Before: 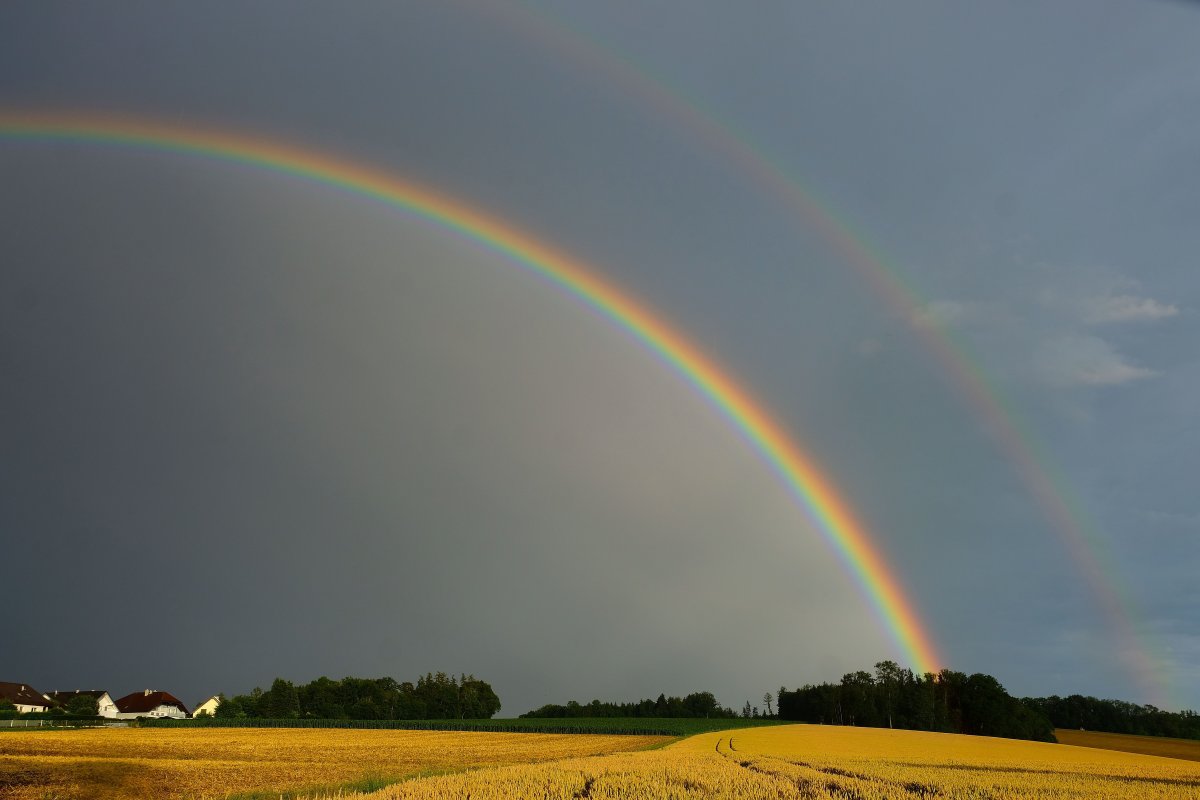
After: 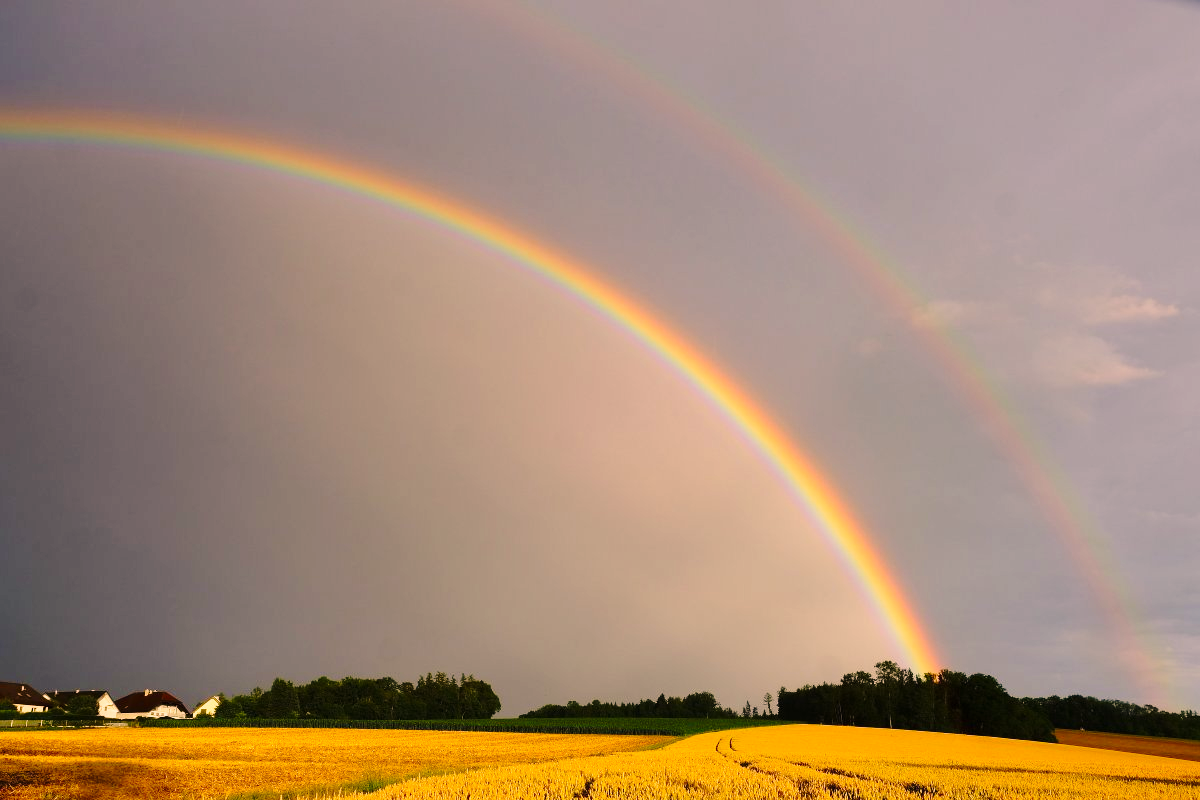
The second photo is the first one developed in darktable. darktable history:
base curve: curves: ch0 [(0, 0) (0.028, 0.03) (0.121, 0.232) (0.46, 0.748) (0.859, 0.968) (1, 1)], preserve colors none
color correction: highlights a* 17.59, highlights b* 18.91
